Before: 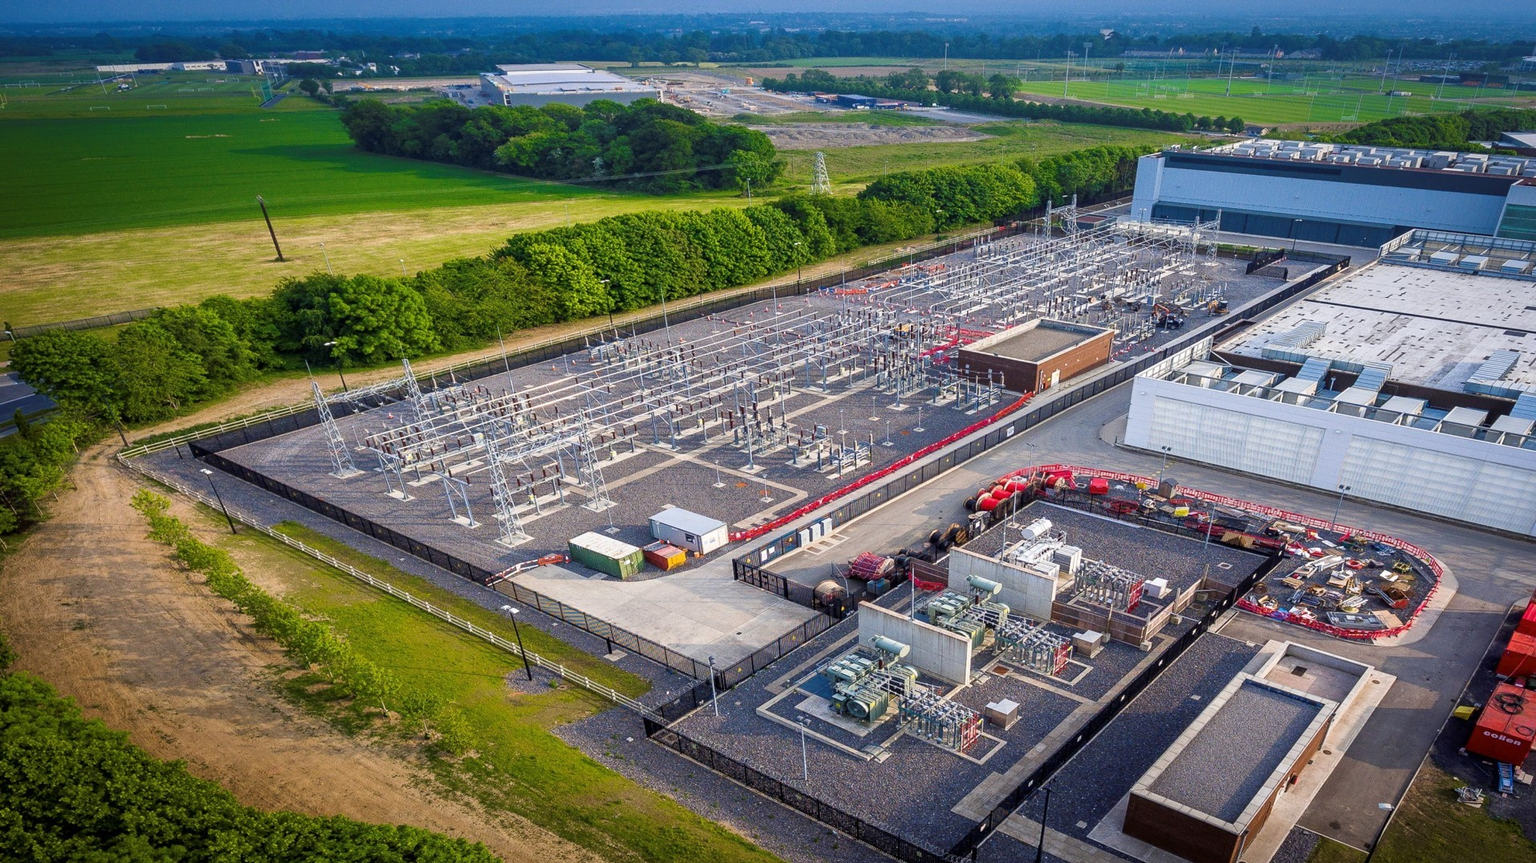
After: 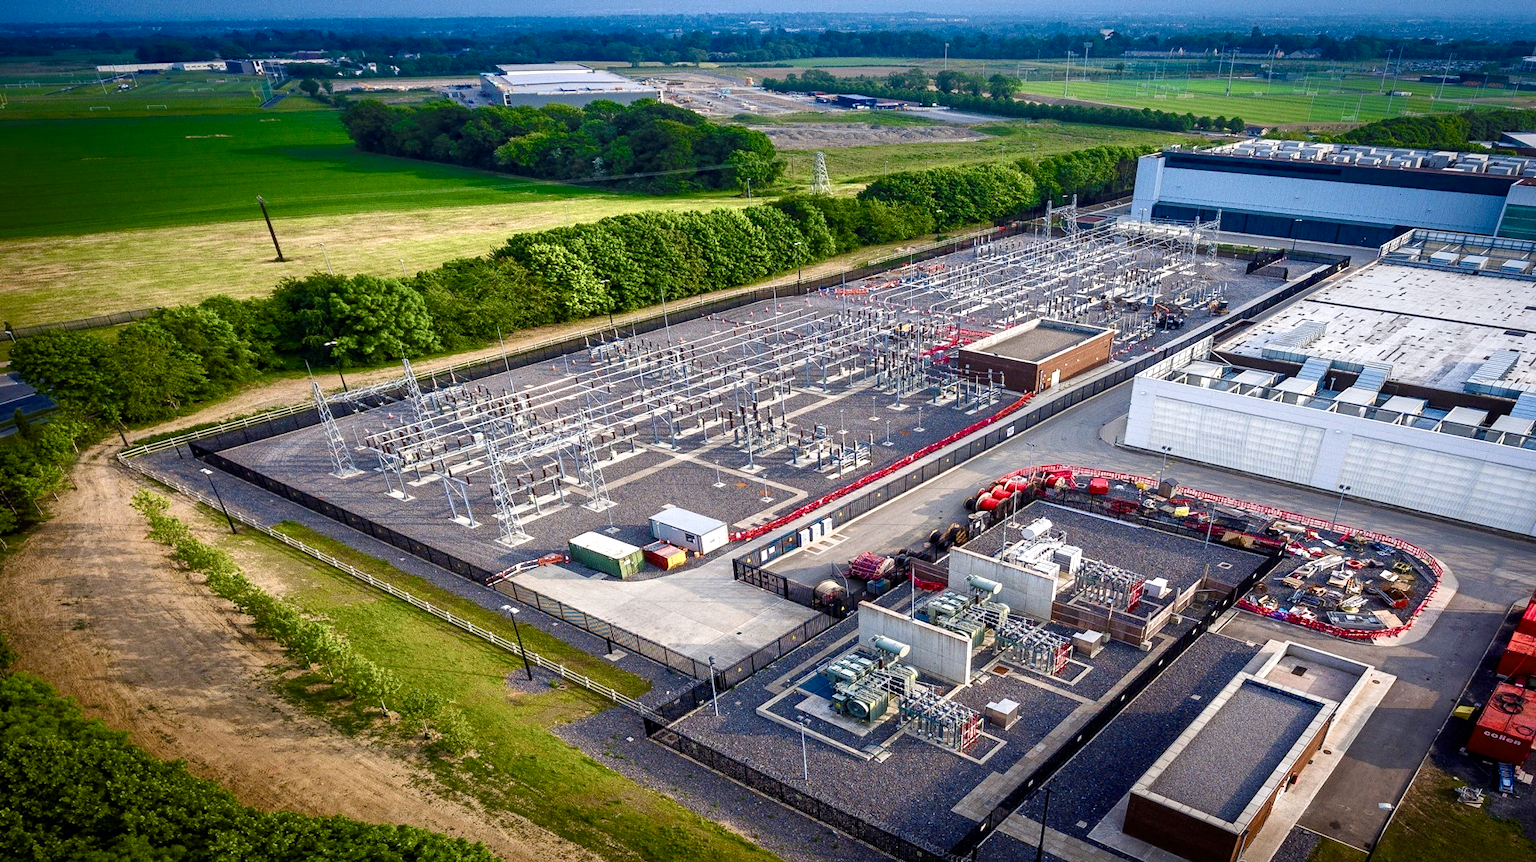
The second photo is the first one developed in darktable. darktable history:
color balance rgb: linear chroma grading › global chroma 9.907%, perceptual saturation grading › global saturation 0.329%, perceptual saturation grading › highlights -30.491%, perceptual saturation grading › shadows 20.297%, global vibrance 9.26%, contrast 14.897%, saturation formula JzAzBz (2021)
